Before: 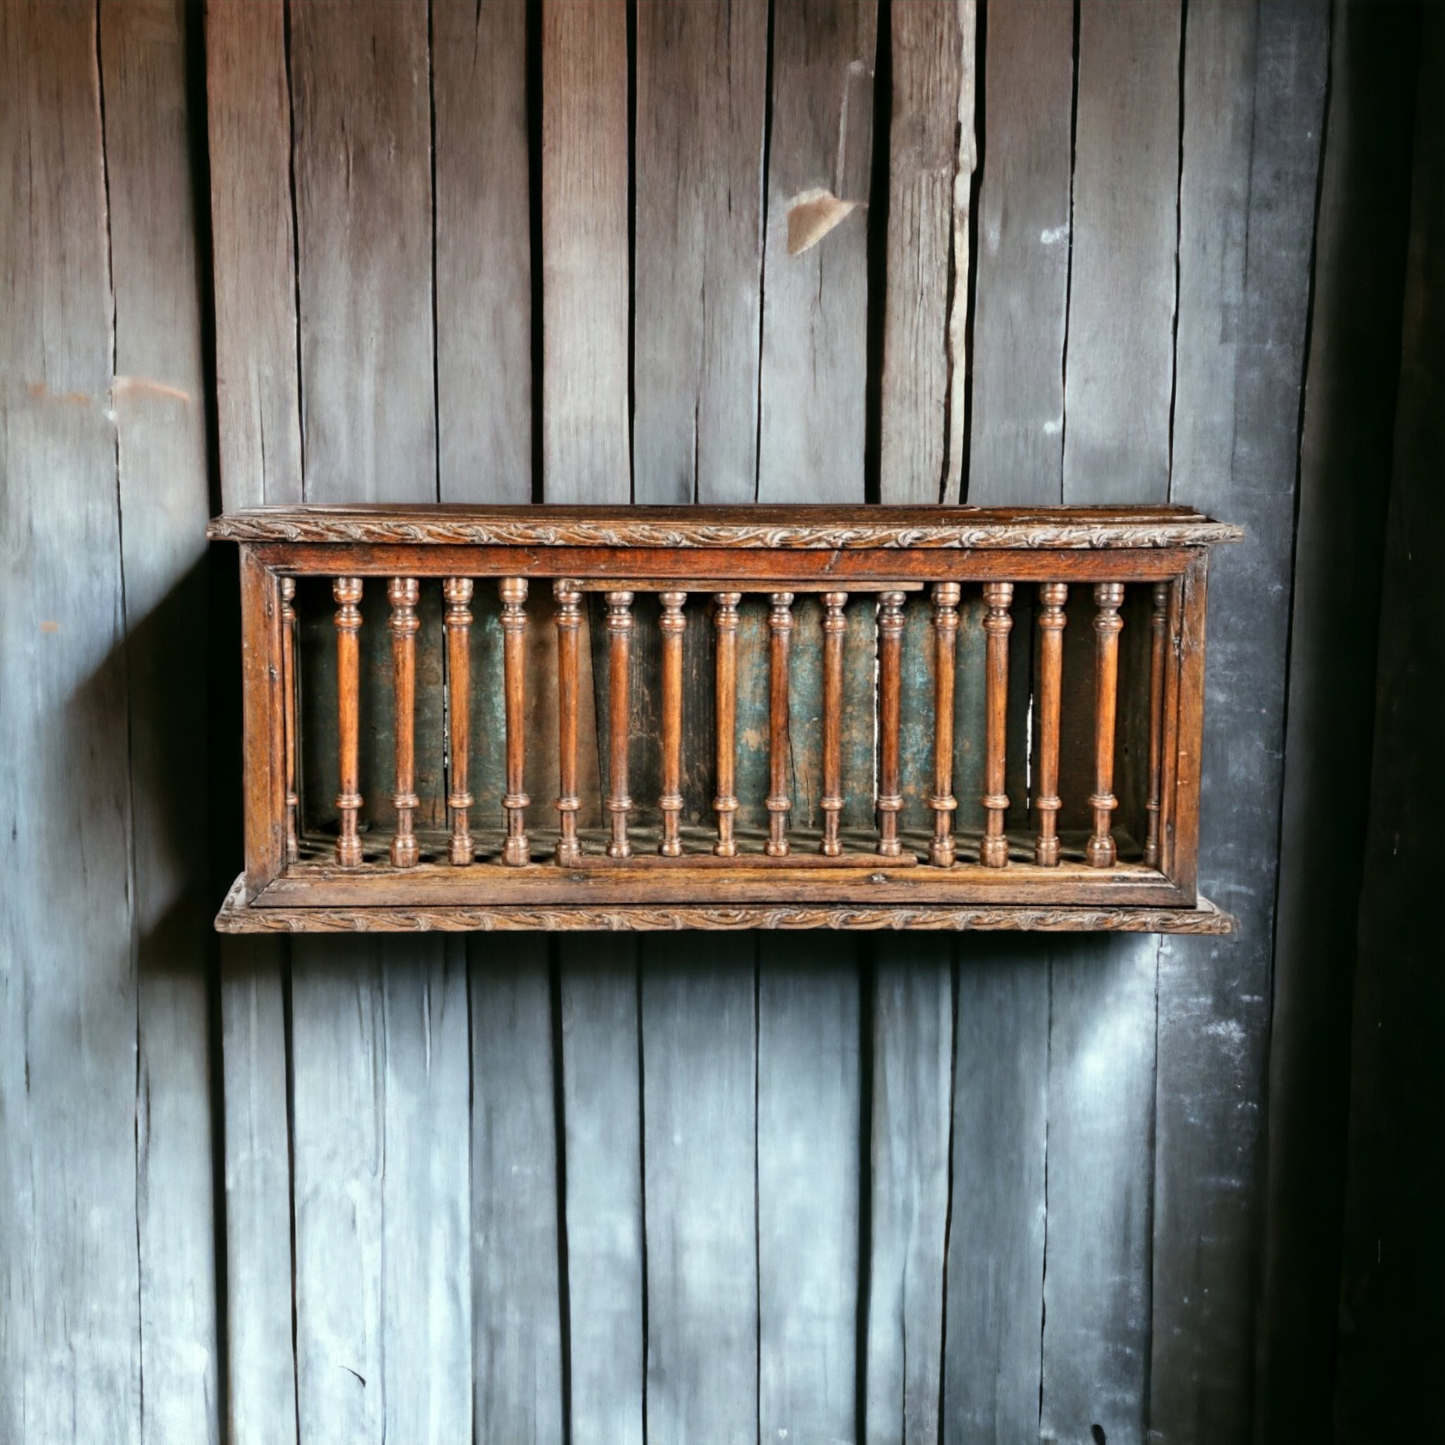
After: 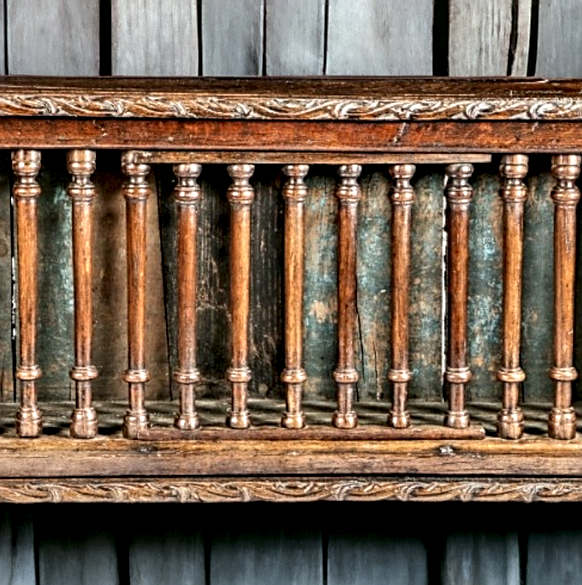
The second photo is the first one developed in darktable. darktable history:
sharpen: on, module defaults
crop: left 29.928%, top 29.63%, right 29.769%, bottom 29.83%
local contrast: detail 160%
